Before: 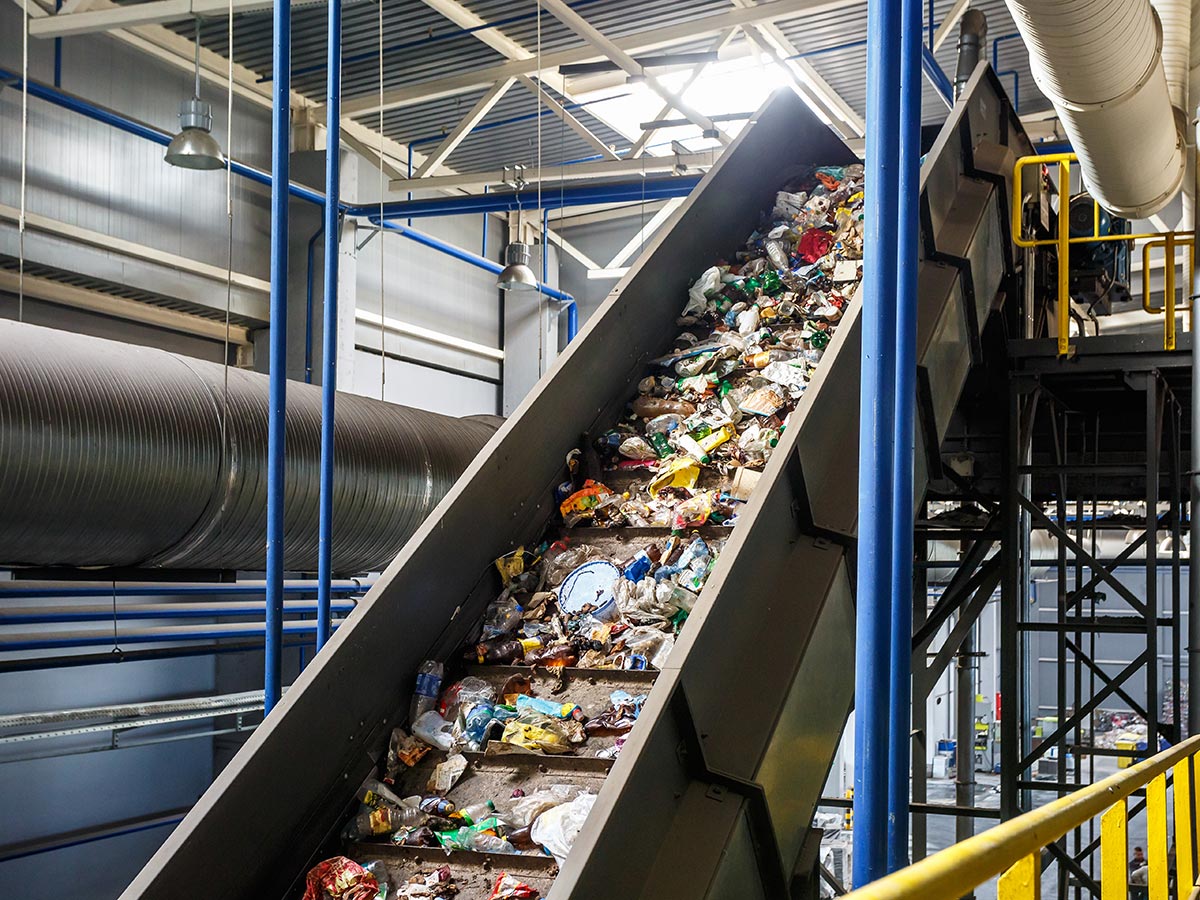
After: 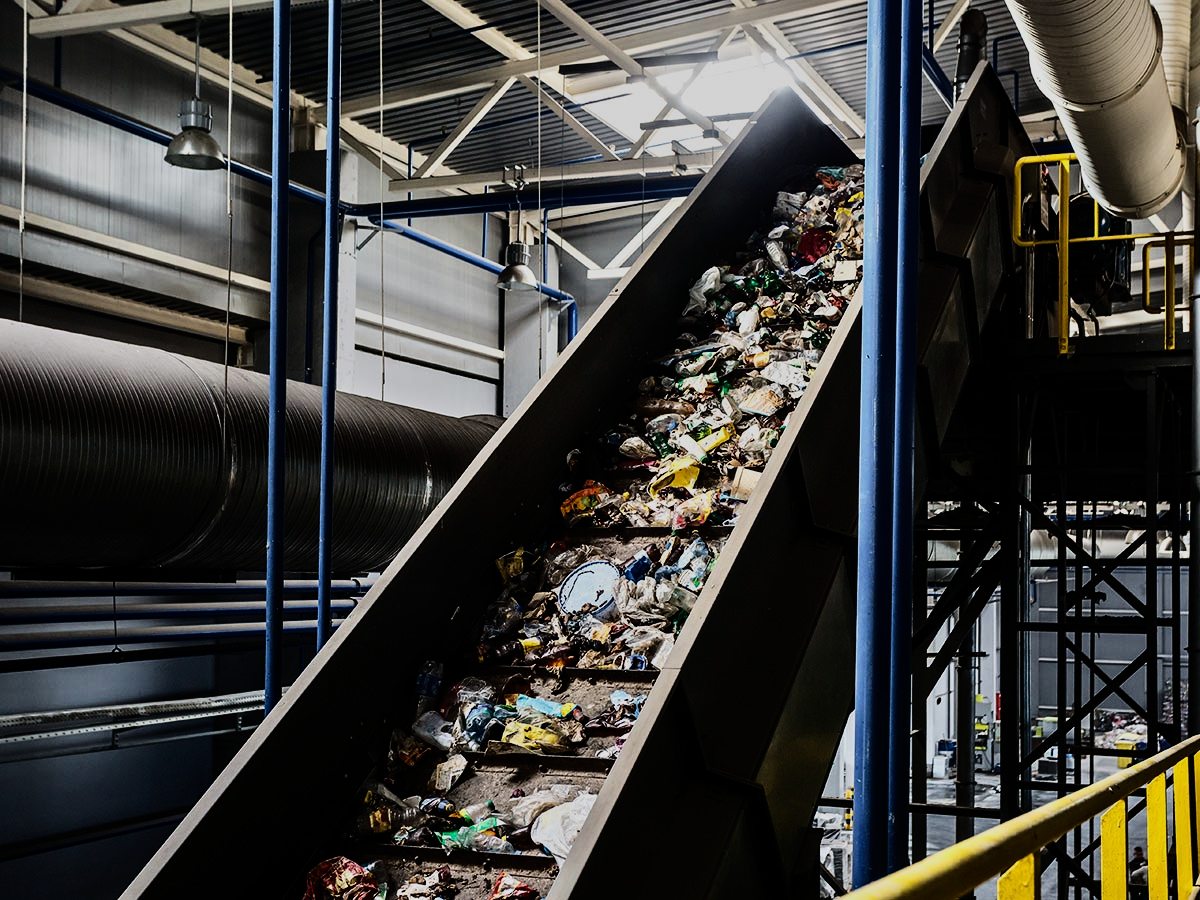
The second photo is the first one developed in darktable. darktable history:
rgb curve: curves: ch0 [(0, 0) (0.21, 0.15) (0.24, 0.21) (0.5, 0.75) (0.75, 0.96) (0.89, 0.99) (1, 1)]; ch1 [(0, 0.02) (0.21, 0.13) (0.25, 0.2) (0.5, 0.67) (0.75, 0.9) (0.89, 0.97) (1, 1)]; ch2 [(0, 0.02) (0.21, 0.13) (0.25, 0.2) (0.5, 0.67) (0.75, 0.9) (0.89, 0.97) (1, 1)], compensate middle gray true
tone equalizer: -8 EV -2 EV, -7 EV -2 EV, -6 EV -2 EV, -5 EV -2 EV, -4 EV -2 EV, -3 EV -2 EV, -2 EV -2 EV, -1 EV -1.63 EV, +0 EV -2 EV
exposure: compensate highlight preservation false
